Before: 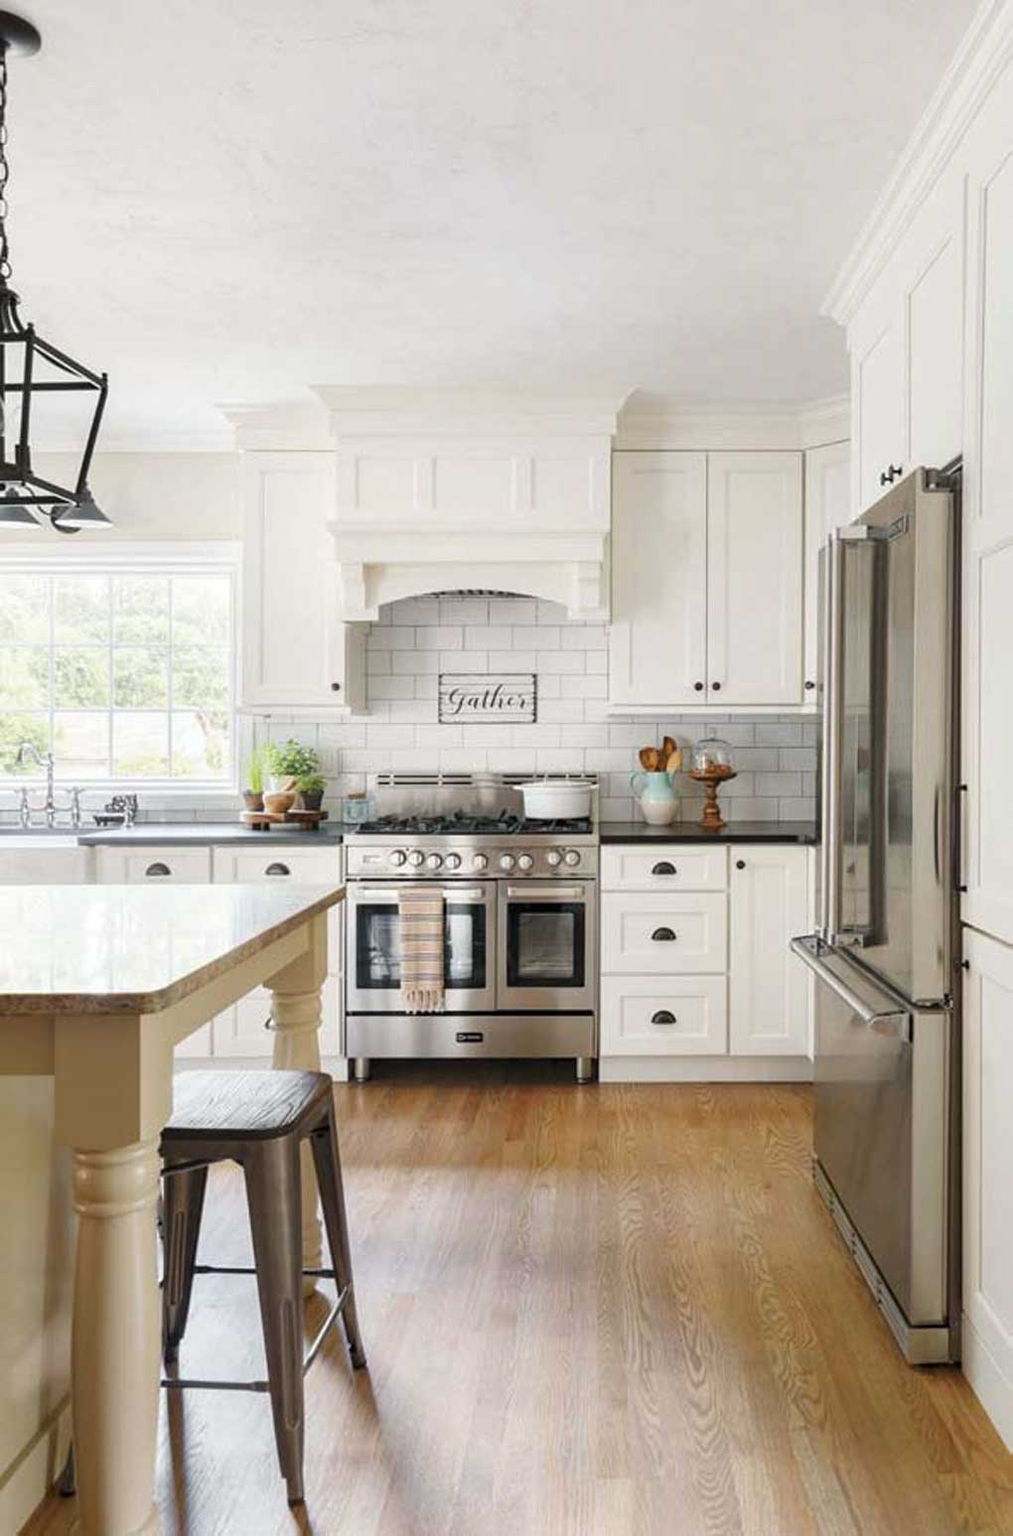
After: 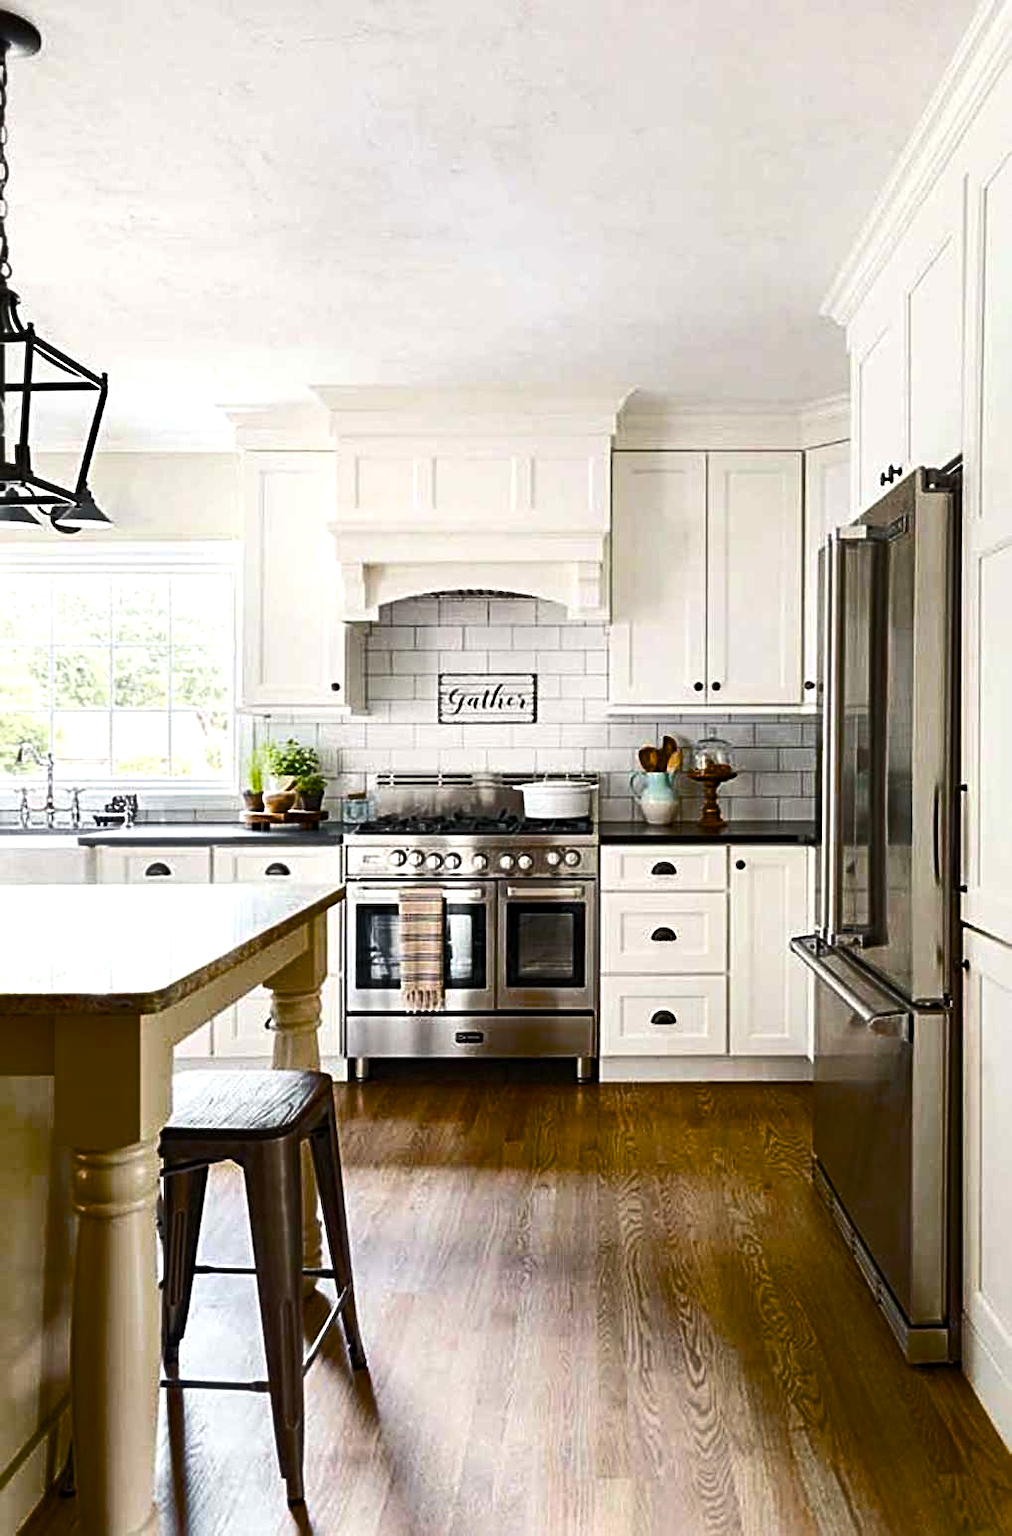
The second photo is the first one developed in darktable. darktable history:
sharpen: radius 3.984
contrast brightness saturation: saturation -0.051
color balance rgb: perceptual saturation grading › global saturation 36.779%, perceptual brilliance grading › highlights 1.686%, perceptual brilliance grading › mid-tones -49.916%, perceptual brilliance grading › shadows -50.133%, global vibrance 6.53%, contrast 13.001%, saturation formula JzAzBz (2021)
